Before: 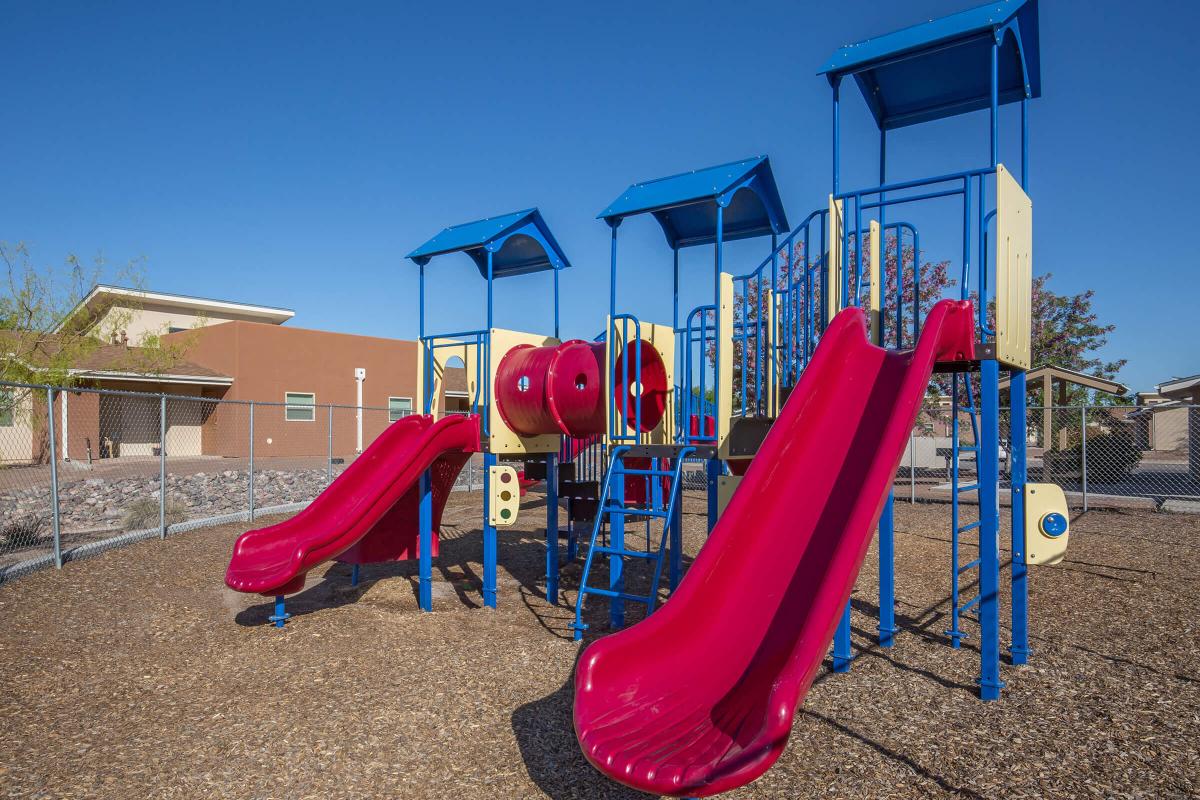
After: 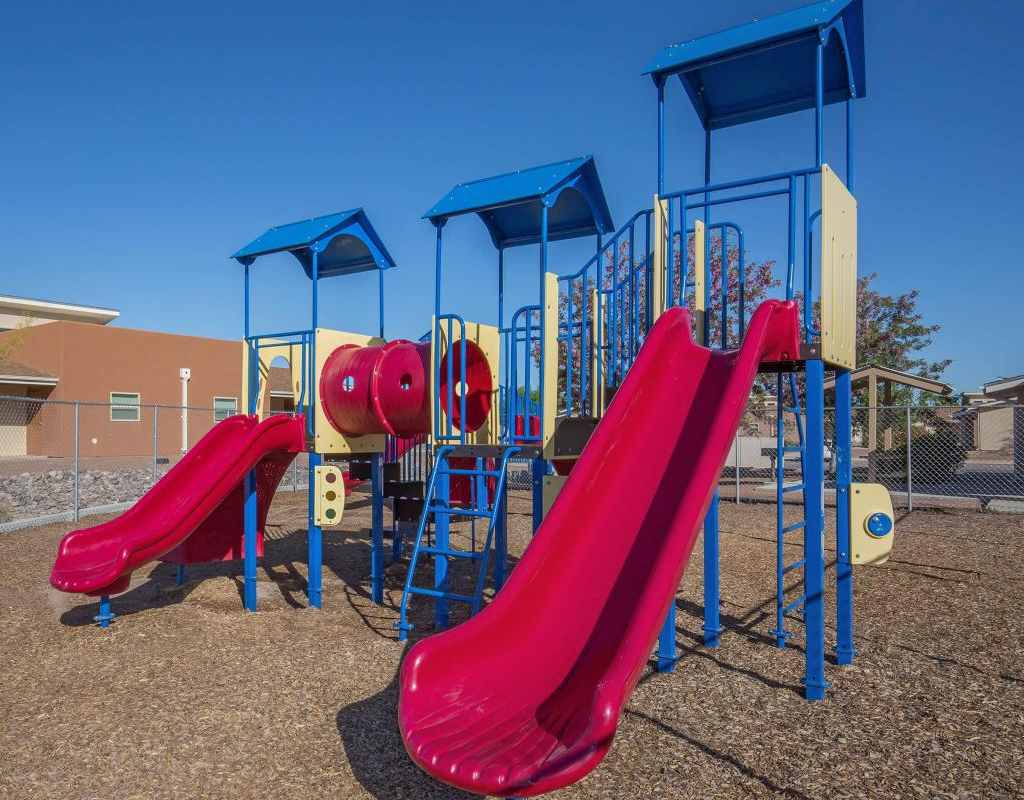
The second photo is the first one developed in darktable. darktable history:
crop and rotate: left 14.584%
shadows and highlights: shadows 40, highlights -60
